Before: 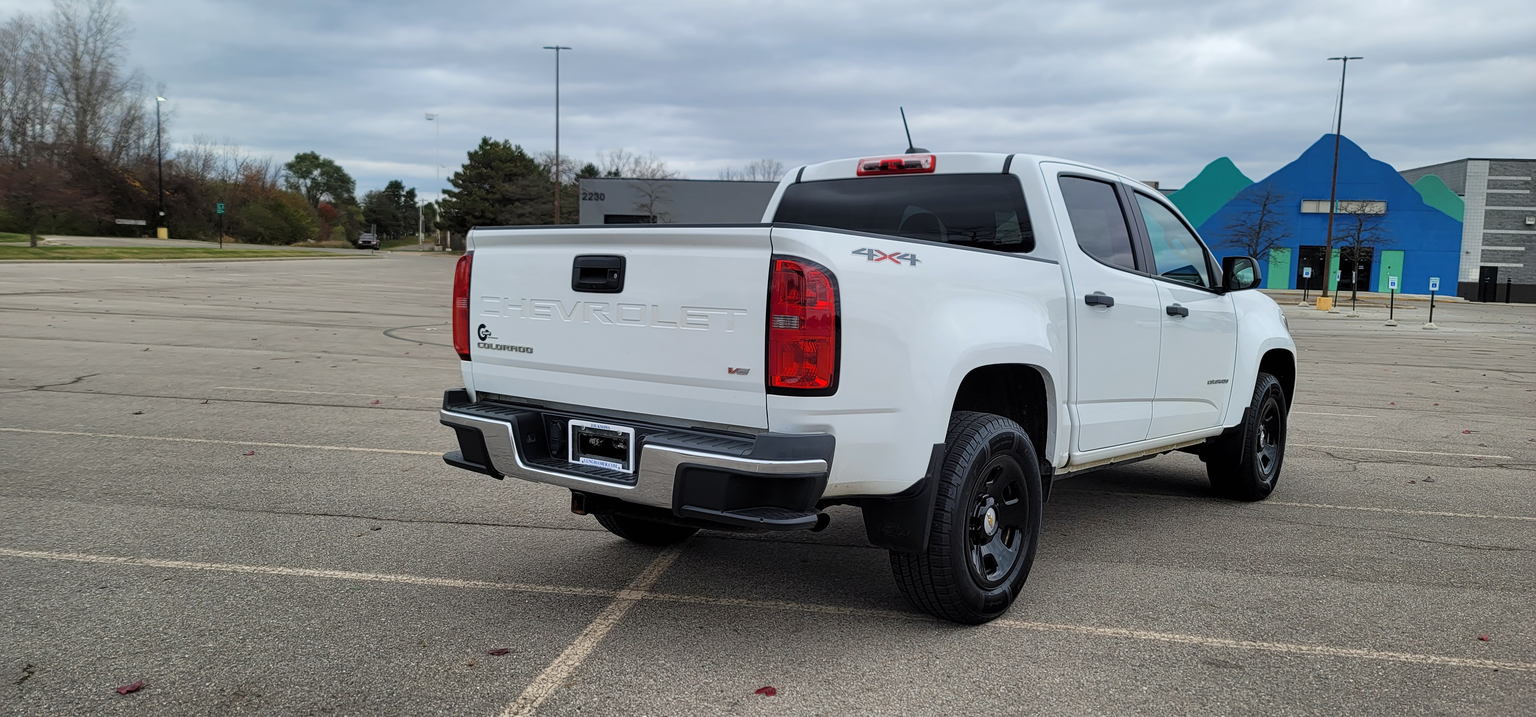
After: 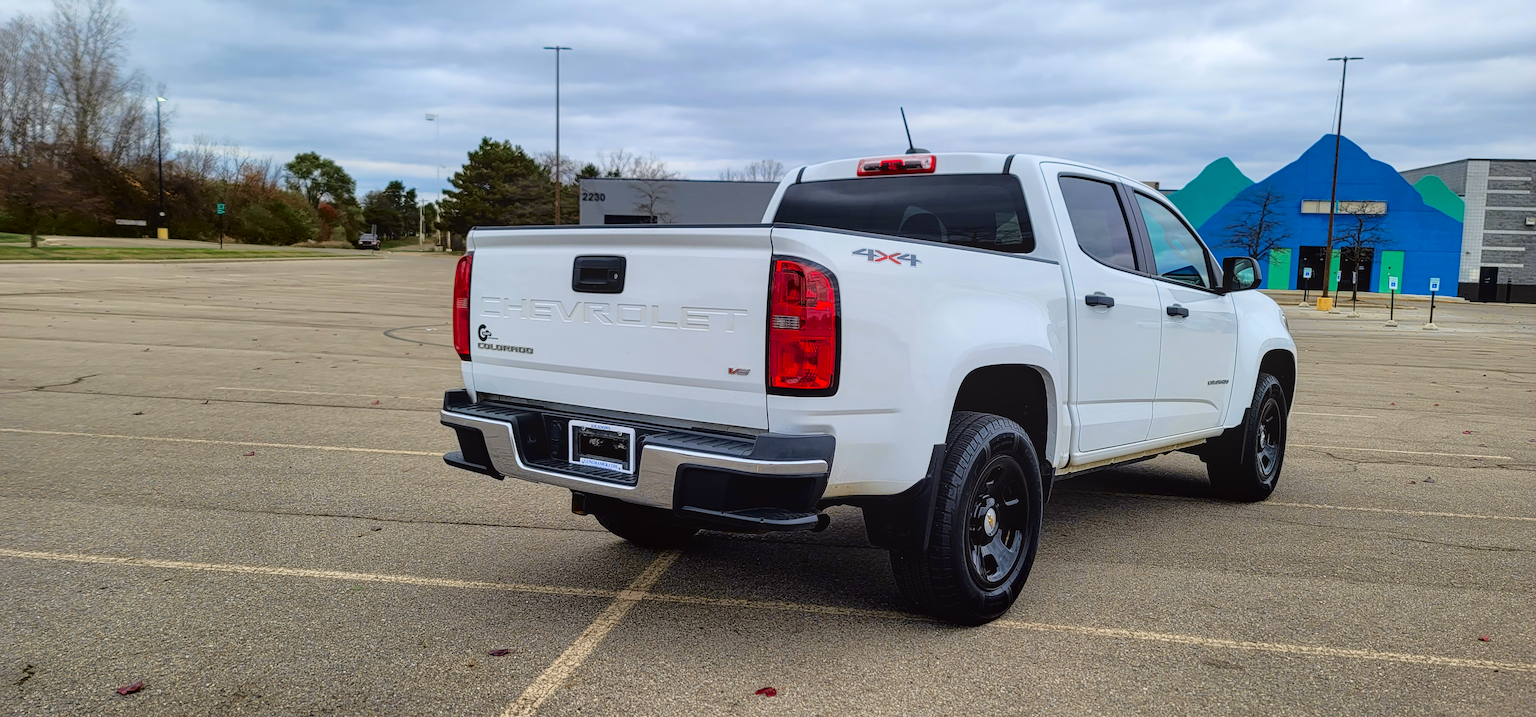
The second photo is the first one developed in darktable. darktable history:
tone curve: curves: ch0 [(0.024, 0) (0.075, 0.034) (0.145, 0.098) (0.257, 0.259) (0.408, 0.45) (0.611, 0.64) (0.81, 0.857) (1, 1)]; ch1 [(0, 0) (0.287, 0.198) (0.501, 0.506) (0.56, 0.57) (0.712, 0.777) (0.976, 0.992)]; ch2 [(0, 0) (0.5, 0.5) (0.523, 0.552) (0.59, 0.603) (0.681, 0.754) (1, 1)], color space Lab, independent channels, preserve colors none
local contrast: detail 110%
exposure: black level correction 0.002, compensate highlight preservation false
